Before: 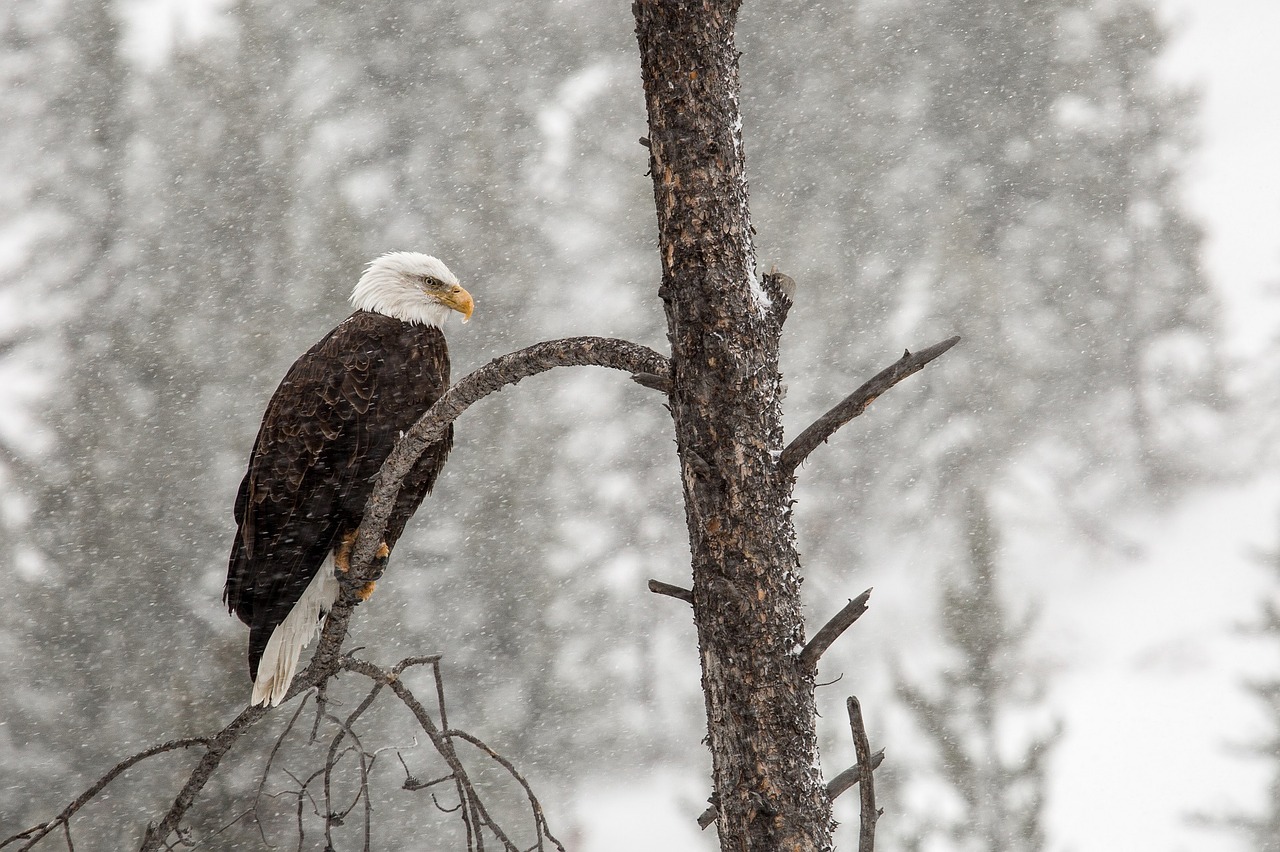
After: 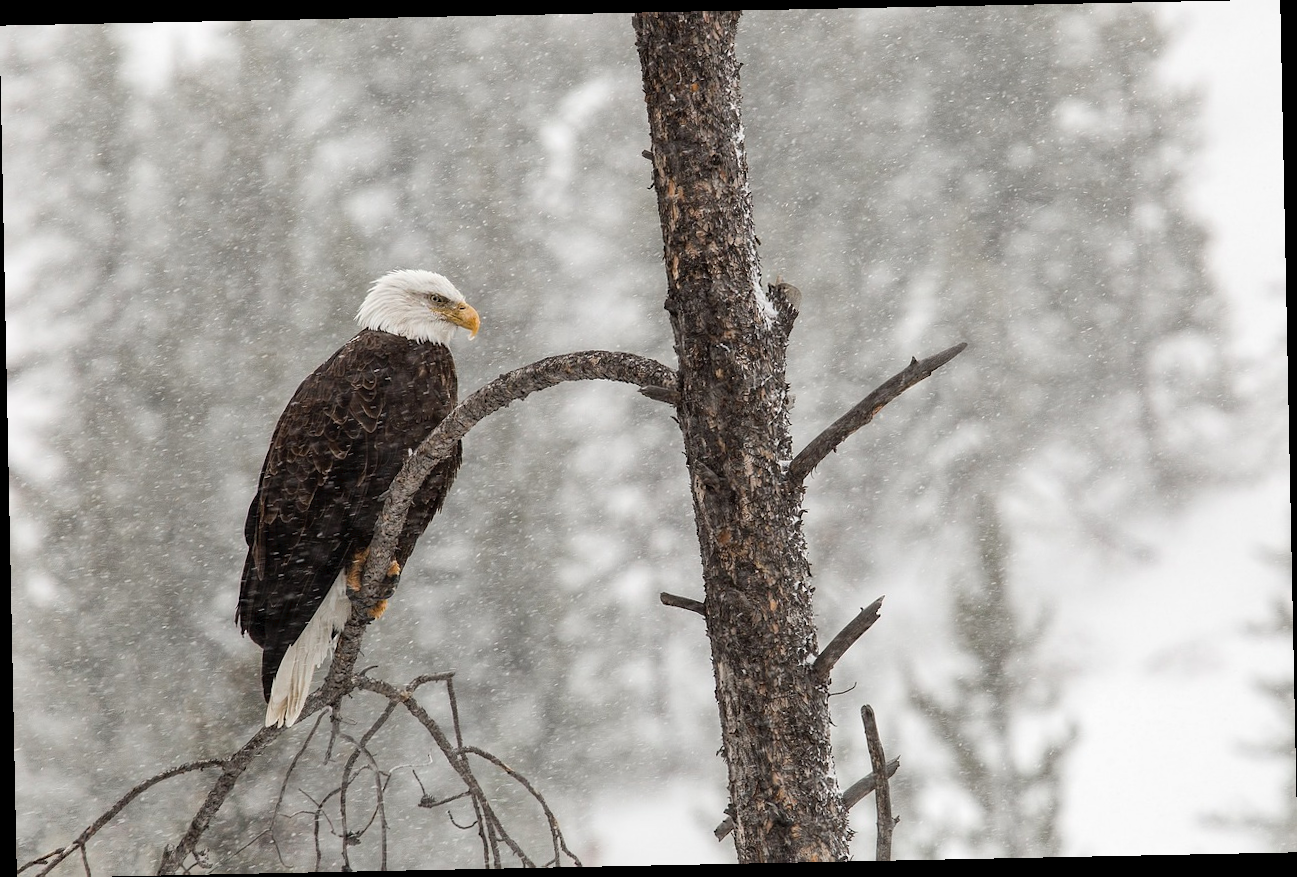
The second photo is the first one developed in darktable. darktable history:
shadows and highlights: radius 264.75, soften with gaussian
tone curve: curves: ch0 [(0, 0) (0.003, 0.022) (0.011, 0.027) (0.025, 0.038) (0.044, 0.056) (0.069, 0.081) (0.1, 0.11) (0.136, 0.145) (0.177, 0.185) (0.224, 0.229) (0.277, 0.278) (0.335, 0.335) (0.399, 0.399) (0.468, 0.468) (0.543, 0.543) (0.623, 0.623) (0.709, 0.705) (0.801, 0.793) (0.898, 0.887) (1, 1)], preserve colors none
rotate and perspective: rotation -1.17°, automatic cropping off
